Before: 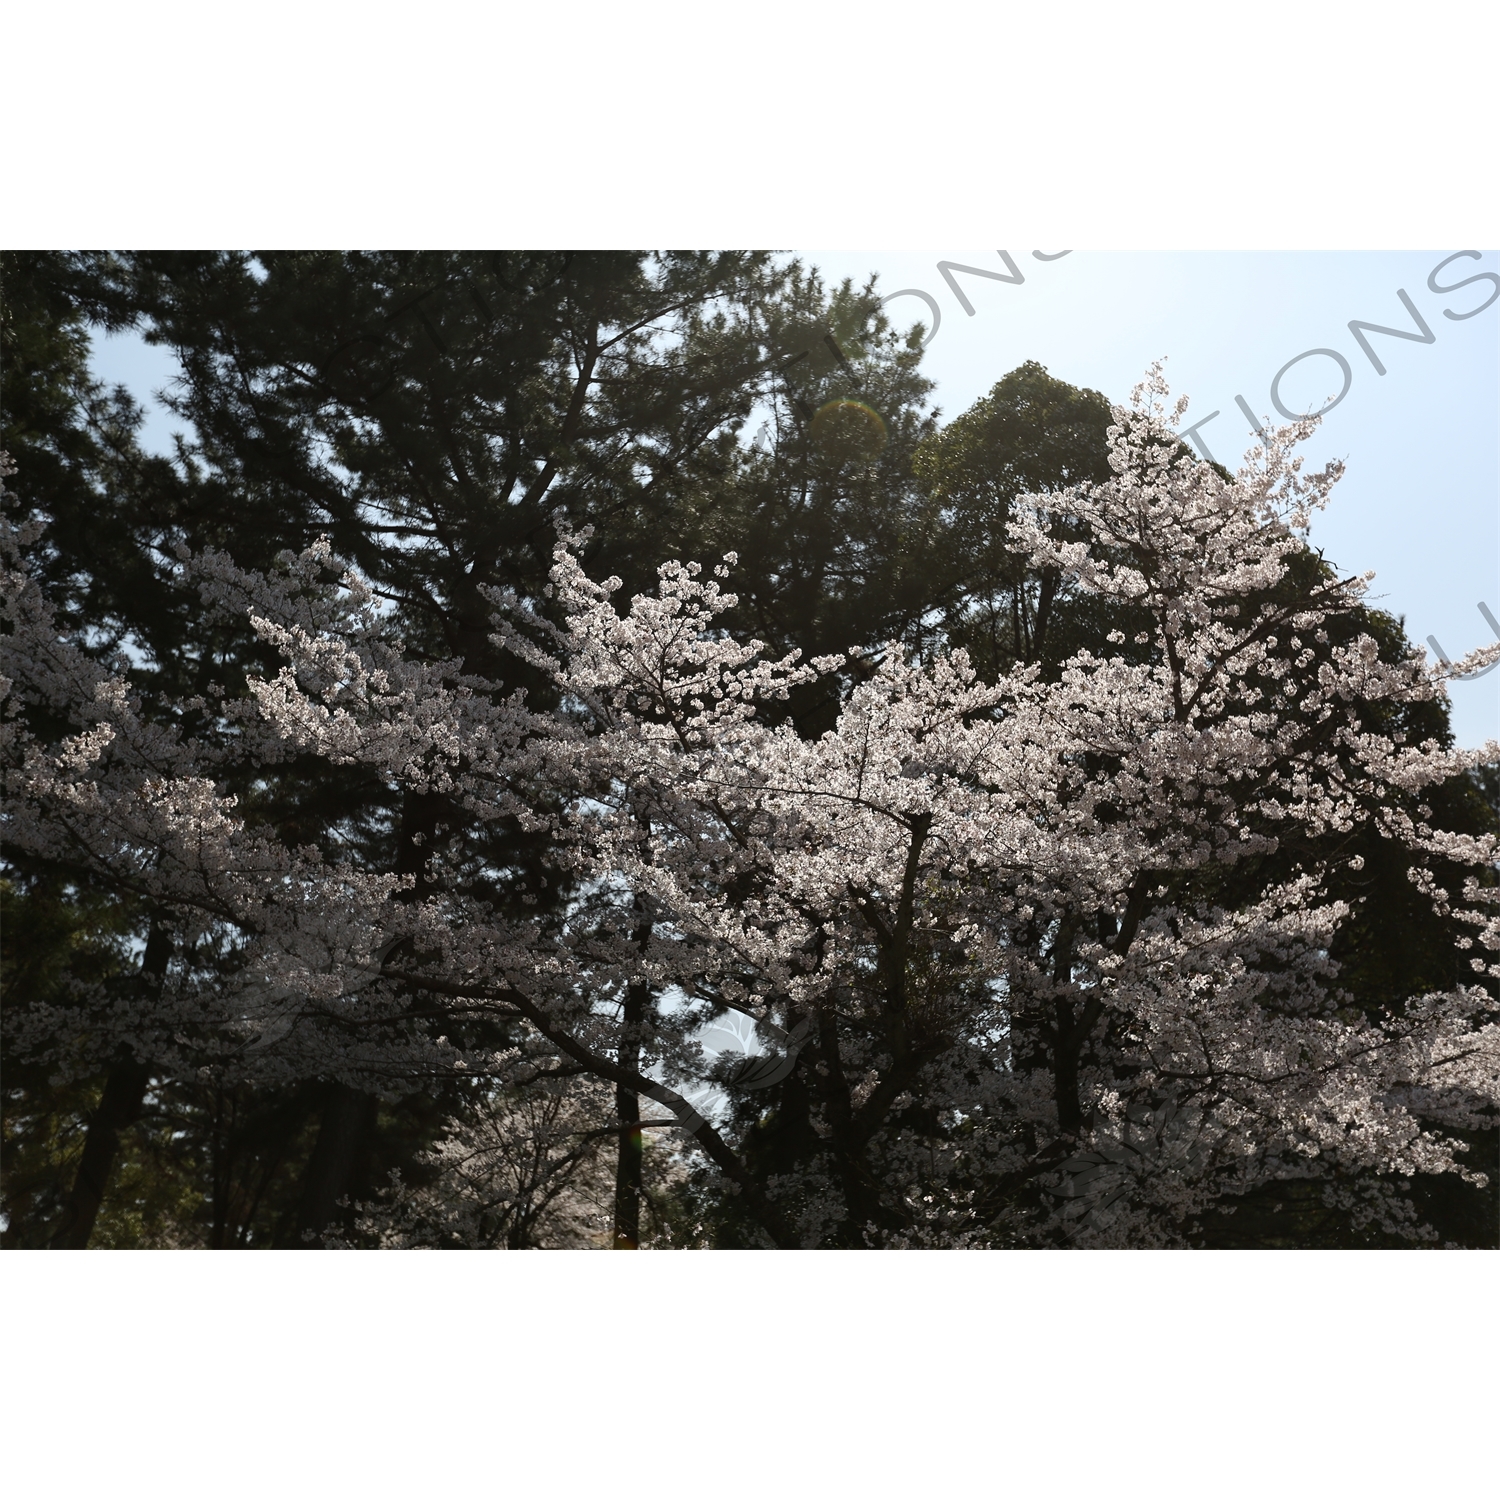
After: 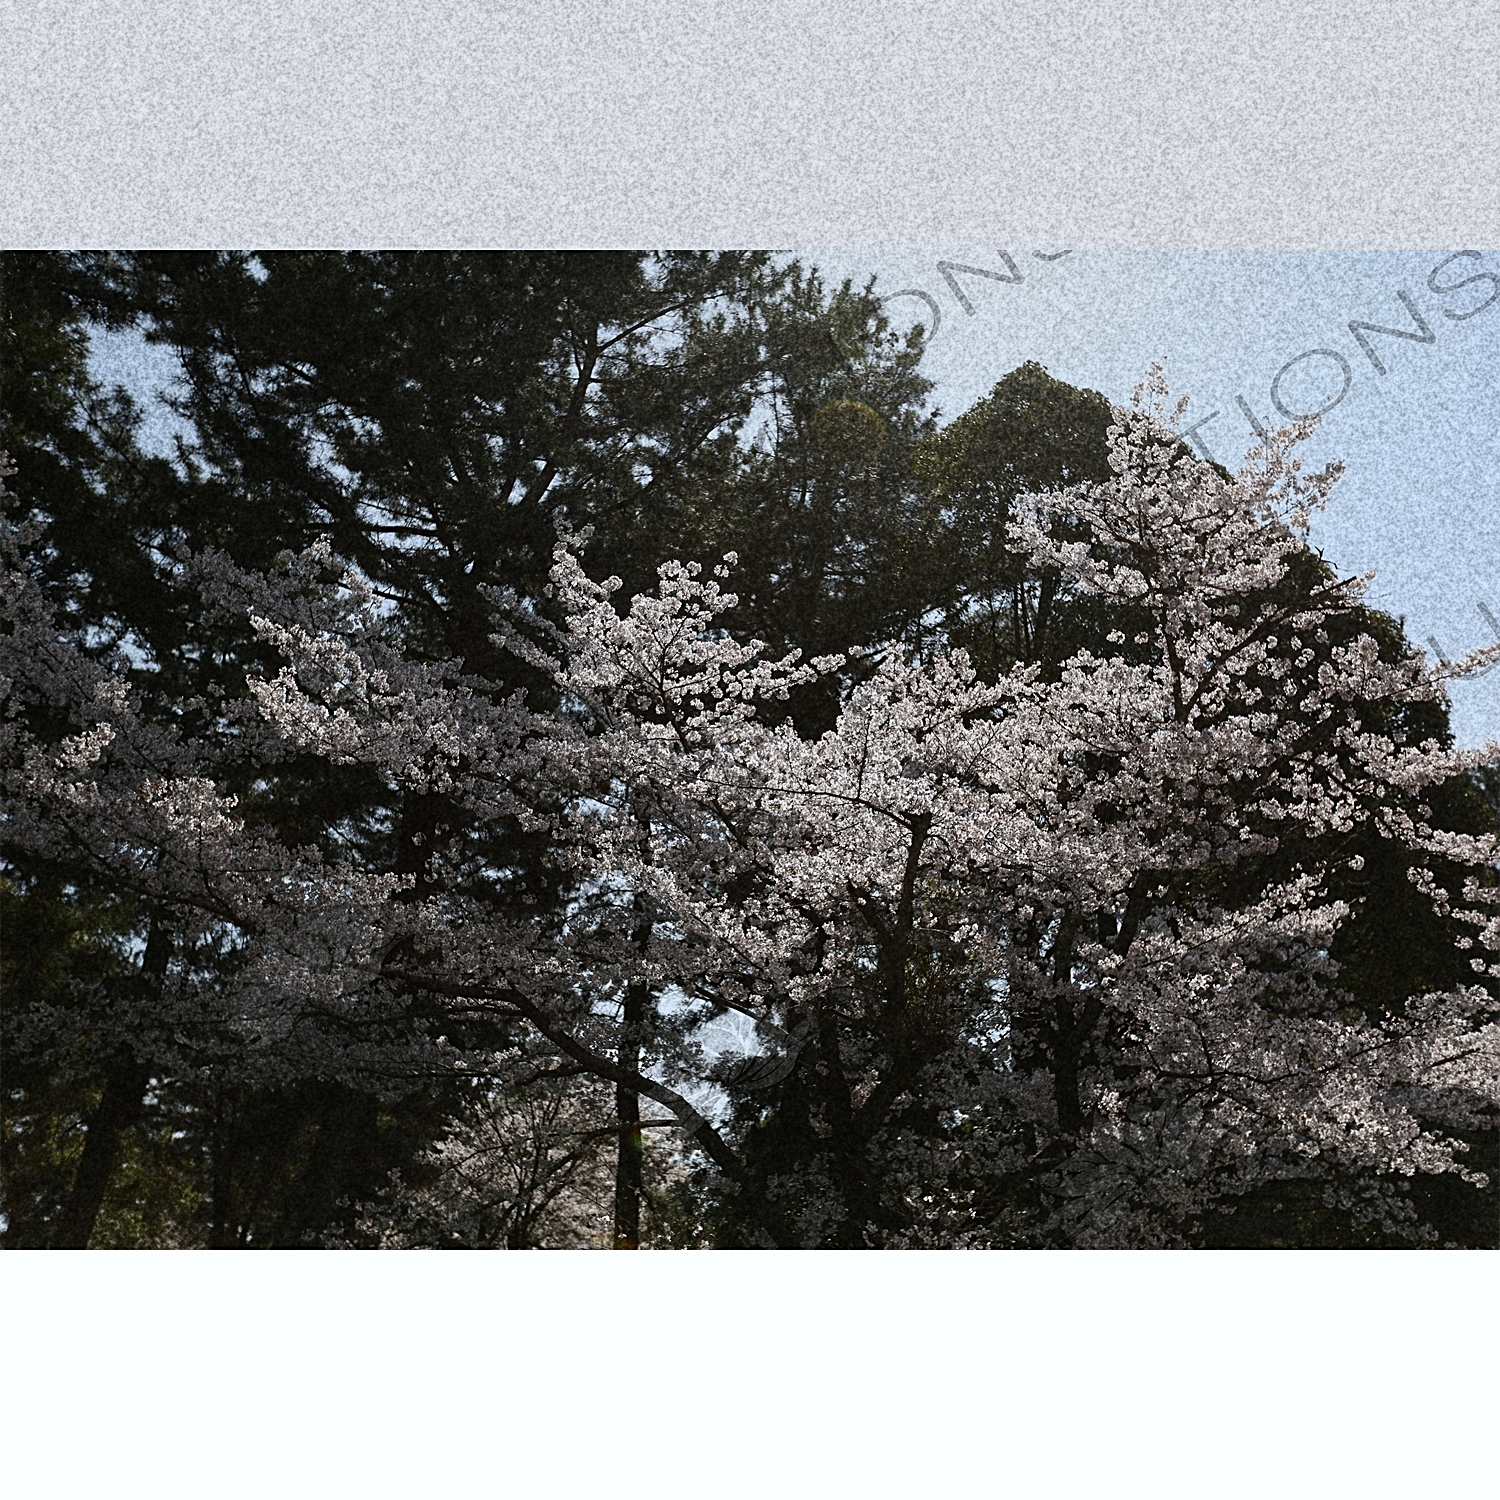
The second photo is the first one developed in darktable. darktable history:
graduated density: on, module defaults
grain: coarseness 30.02 ISO, strength 100%
sharpen: on, module defaults
white balance: red 0.983, blue 1.036
